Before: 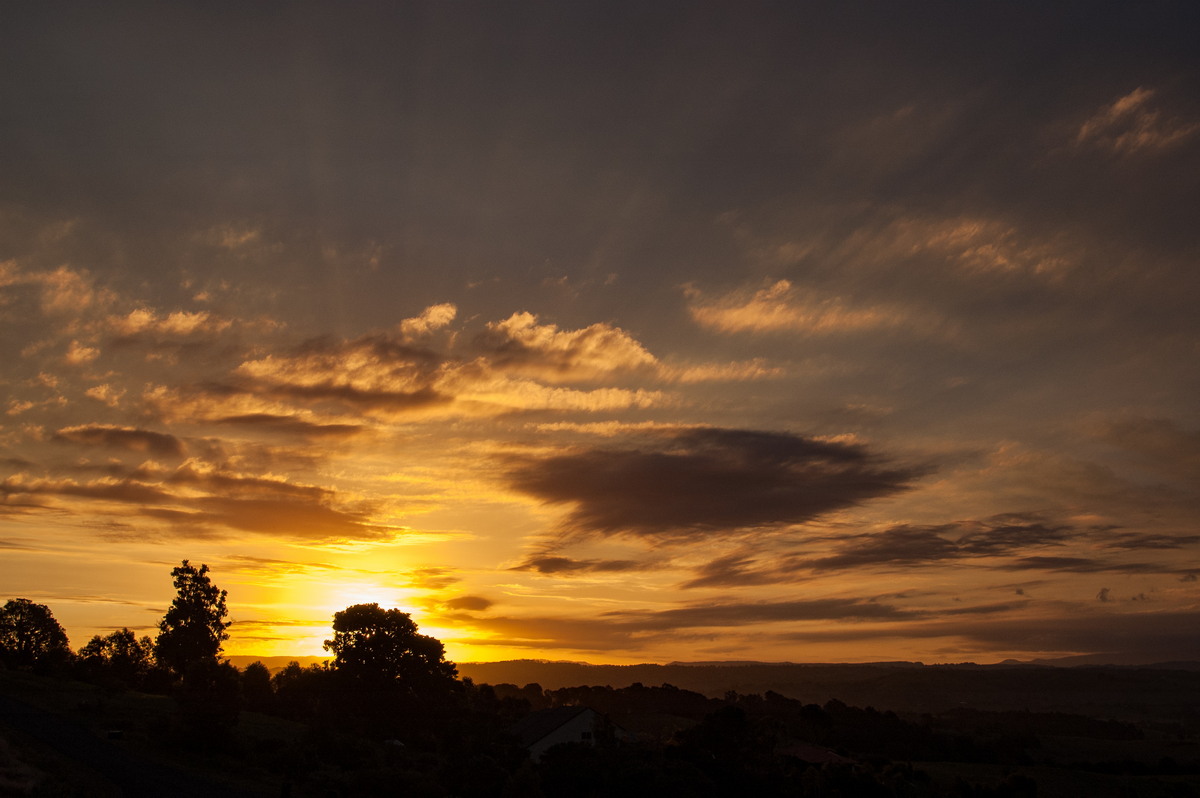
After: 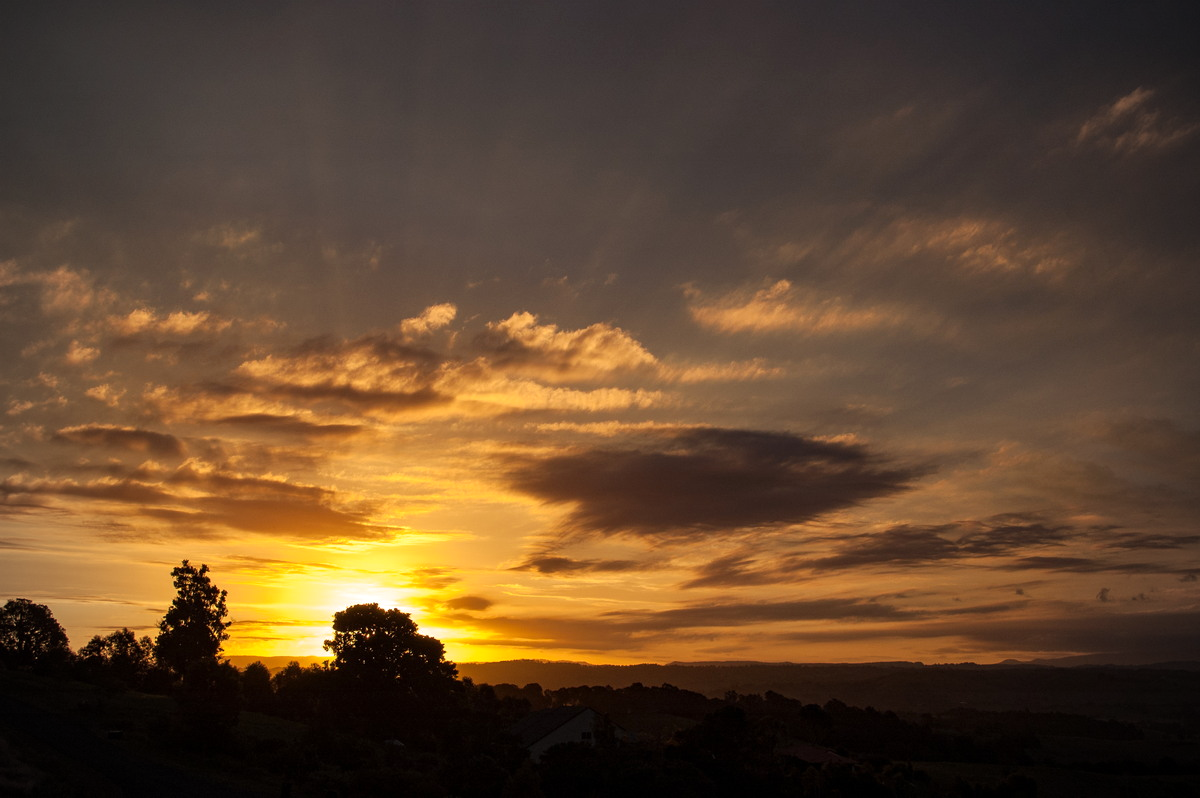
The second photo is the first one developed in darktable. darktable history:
exposure: exposure 0.131 EV, compensate highlight preservation false
vignetting: unbound false
